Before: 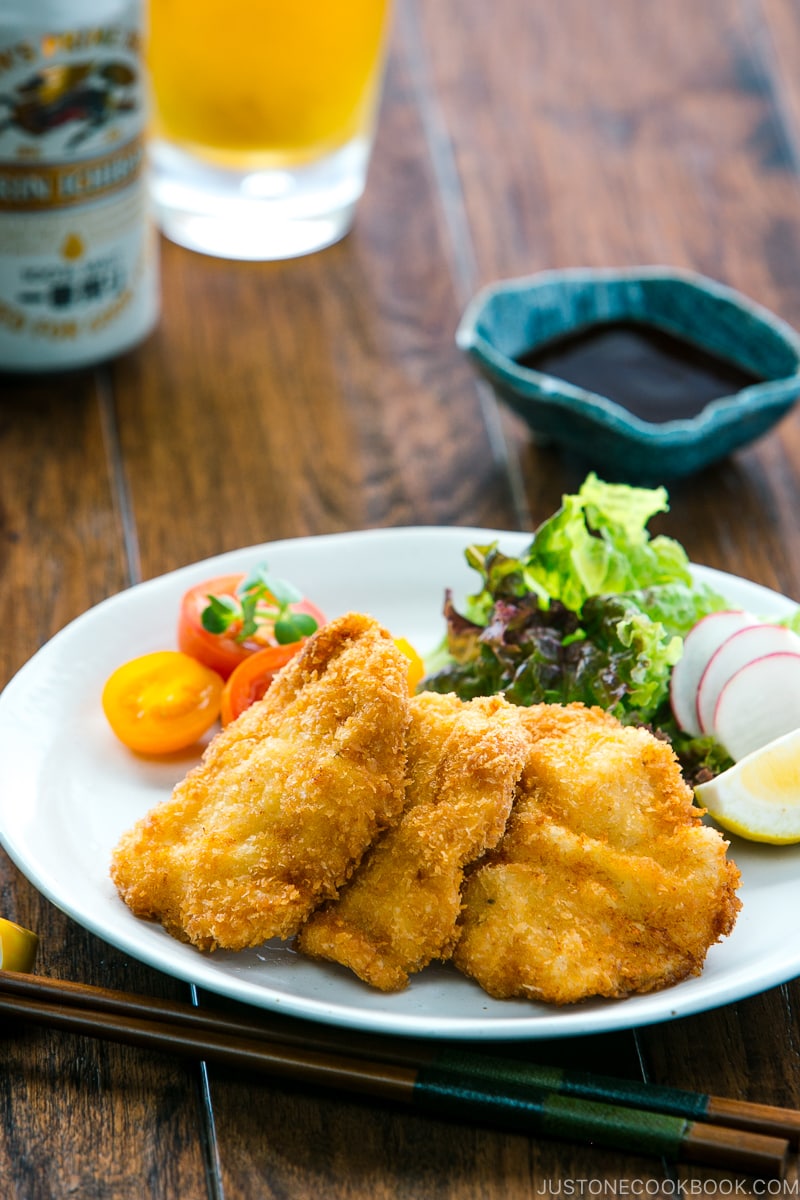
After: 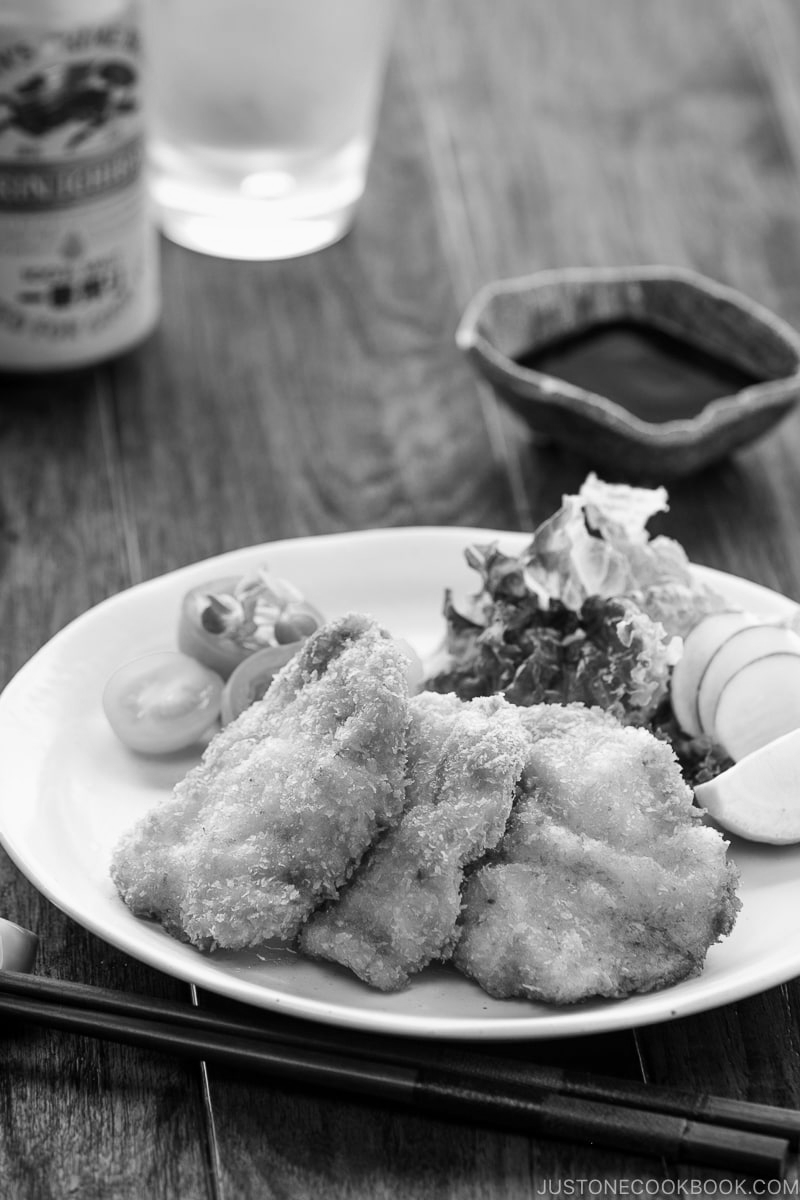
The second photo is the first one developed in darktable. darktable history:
white balance: emerald 1
monochrome: a 32, b 64, size 2.3
